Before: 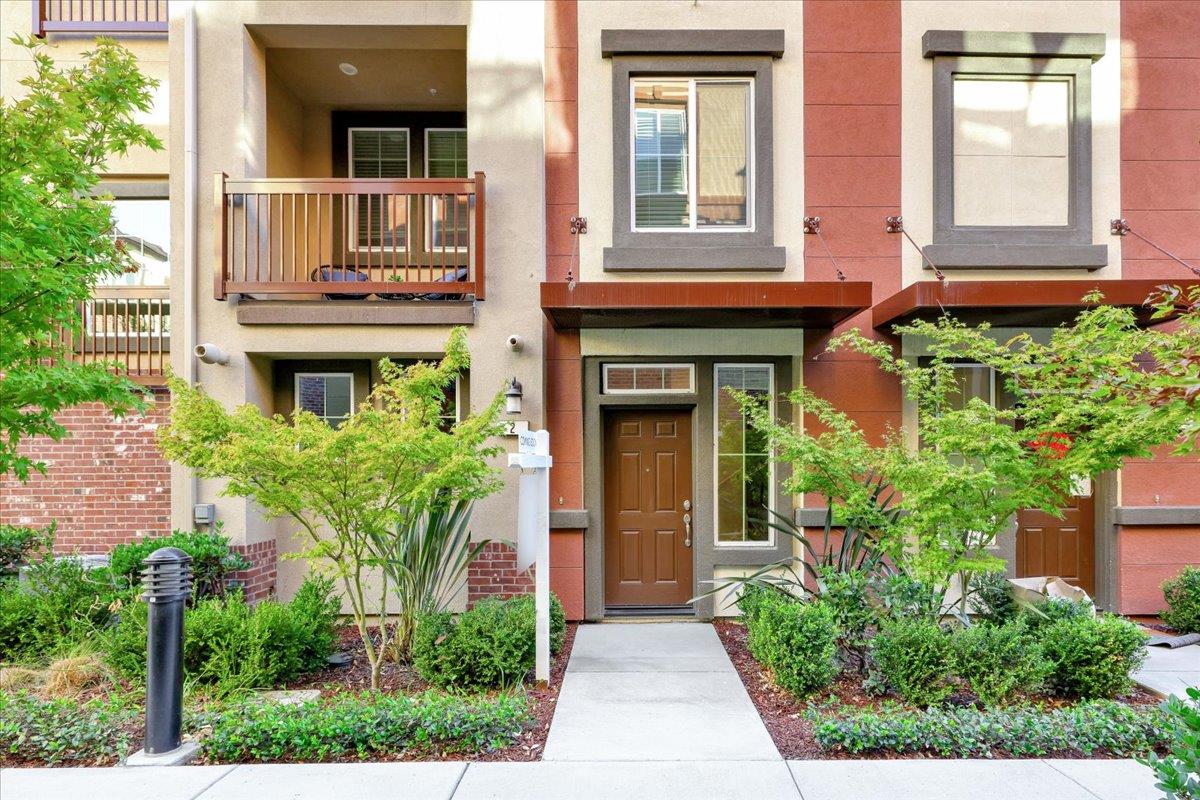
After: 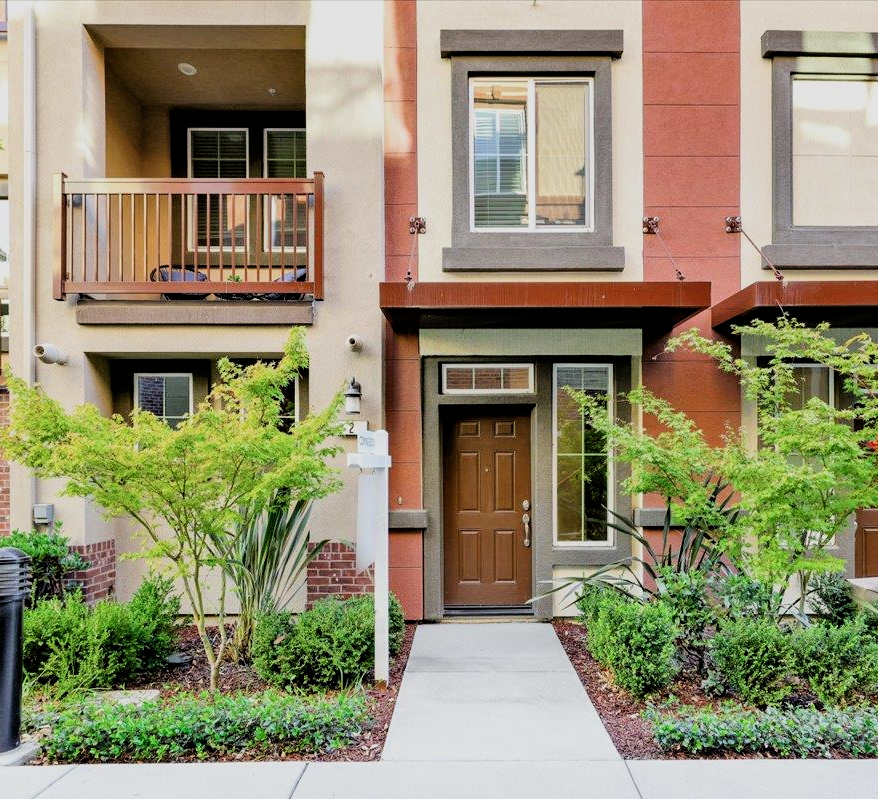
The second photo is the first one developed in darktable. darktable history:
filmic rgb: black relative exposure -5 EV, hardness 2.88, contrast 1.3
crop: left 13.443%, right 13.31%
